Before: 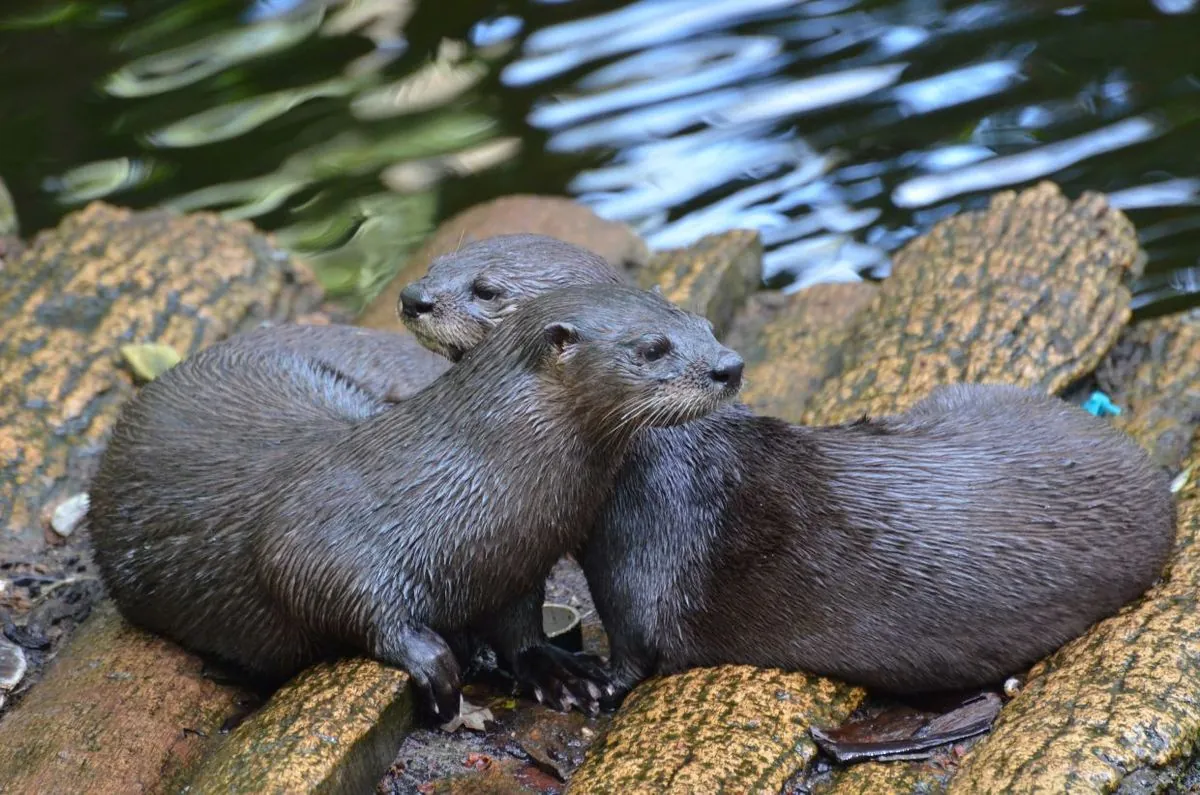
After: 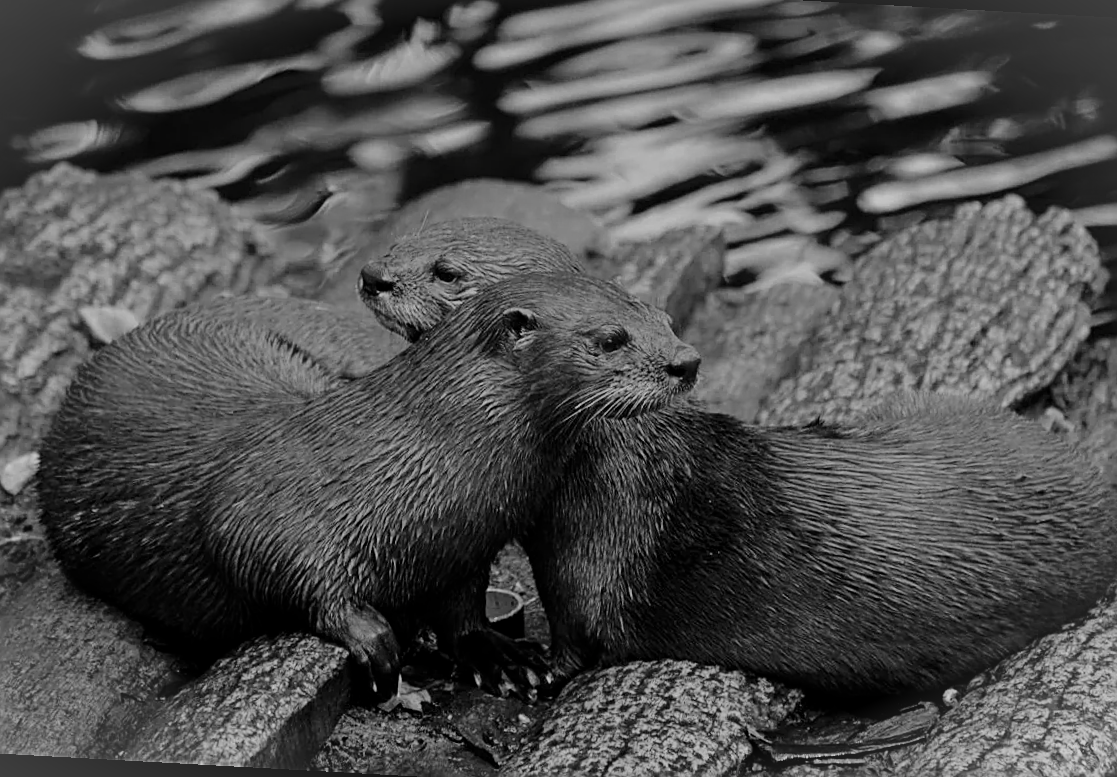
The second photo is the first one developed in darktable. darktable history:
sharpen: on, module defaults
vignetting: fall-off start 99.97%, brightness 0.056, saturation 0, width/height ratio 1.323
color balance rgb: perceptual saturation grading › global saturation 20%, perceptual saturation grading › highlights -24.848%, perceptual saturation grading › shadows 25.452%
crop and rotate: angle -3.14°, left 5.312%, top 5.176%, right 4.673%, bottom 4.373%
exposure: black level correction 0, exposure 1.2 EV, compensate highlight preservation false
contrast brightness saturation: contrast -0.034, brightness -0.608, saturation -0.996
color zones: curves: ch0 [(0.018, 0.548) (0.197, 0.654) (0.425, 0.447) (0.605, 0.658) (0.732, 0.579)]; ch1 [(0.105, 0.531) (0.224, 0.531) (0.386, 0.39) (0.618, 0.456) (0.732, 0.456) (0.956, 0.421)]; ch2 [(0.039, 0.583) (0.215, 0.465) (0.399, 0.544) (0.465, 0.548) (0.614, 0.447) (0.724, 0.43) (0.882, 0.623) (0.956, 0.632)]
filmic rgb: middle gray luminance 29.97%, black relative exposure -9.04 EV, white relative exposure 6.99 EV, target black luminance 0%, hardness 2.96, latitude 1.34%, contrast 0.963, highlights saturation mix 4.01%, shadows ↔ highlights balance 12.24%
